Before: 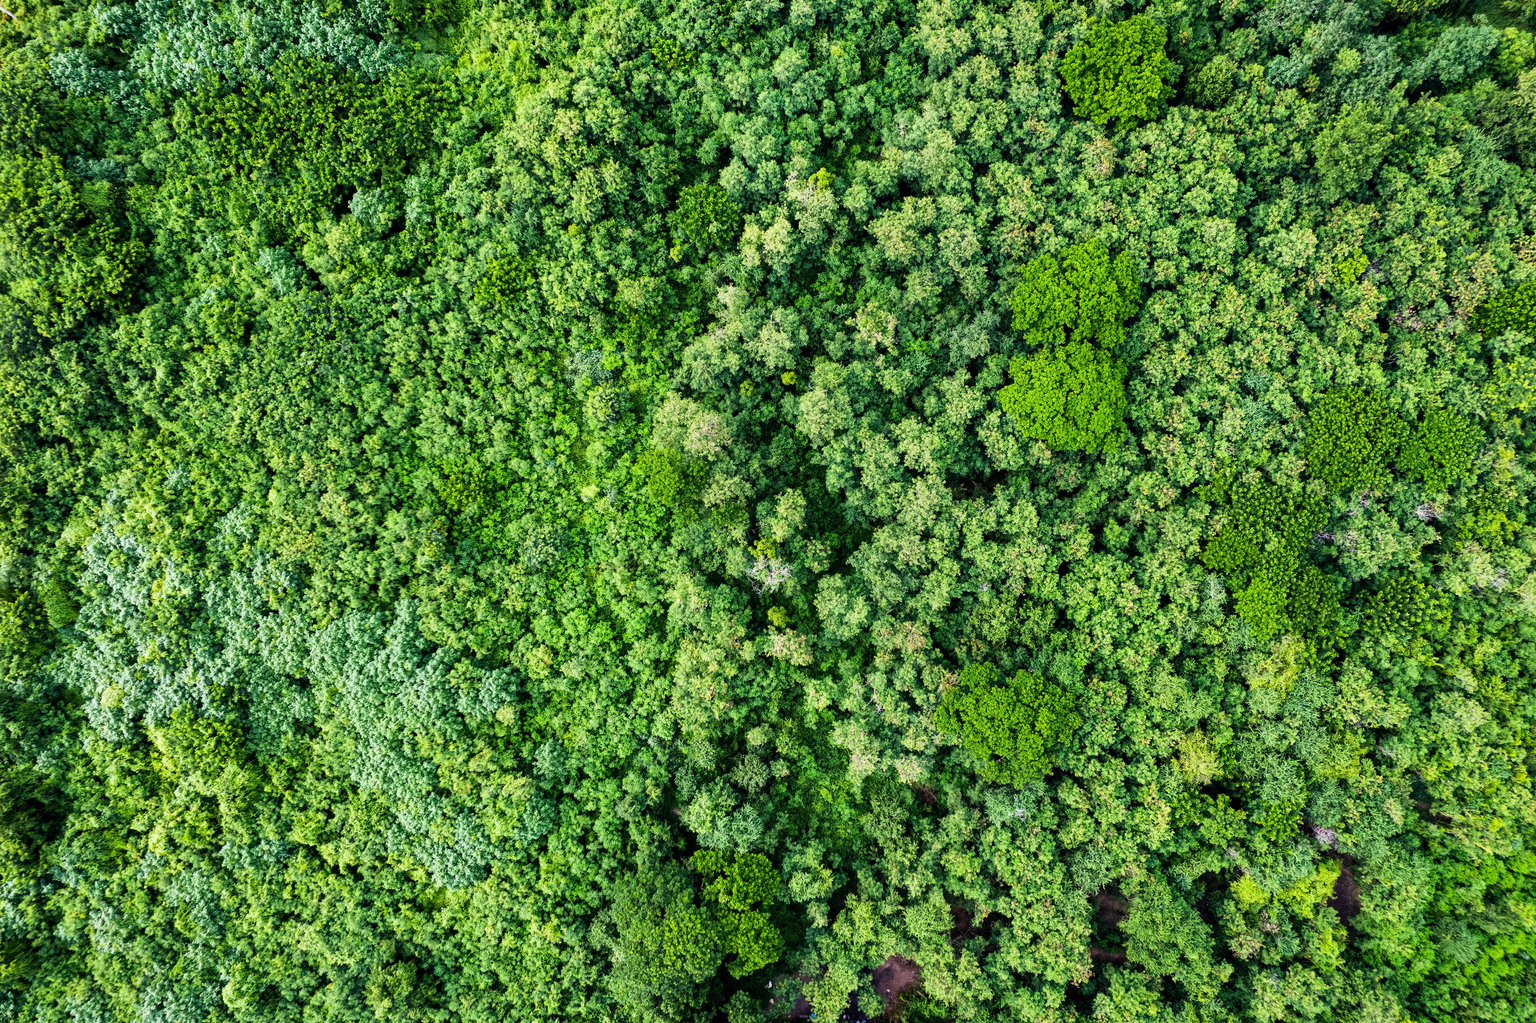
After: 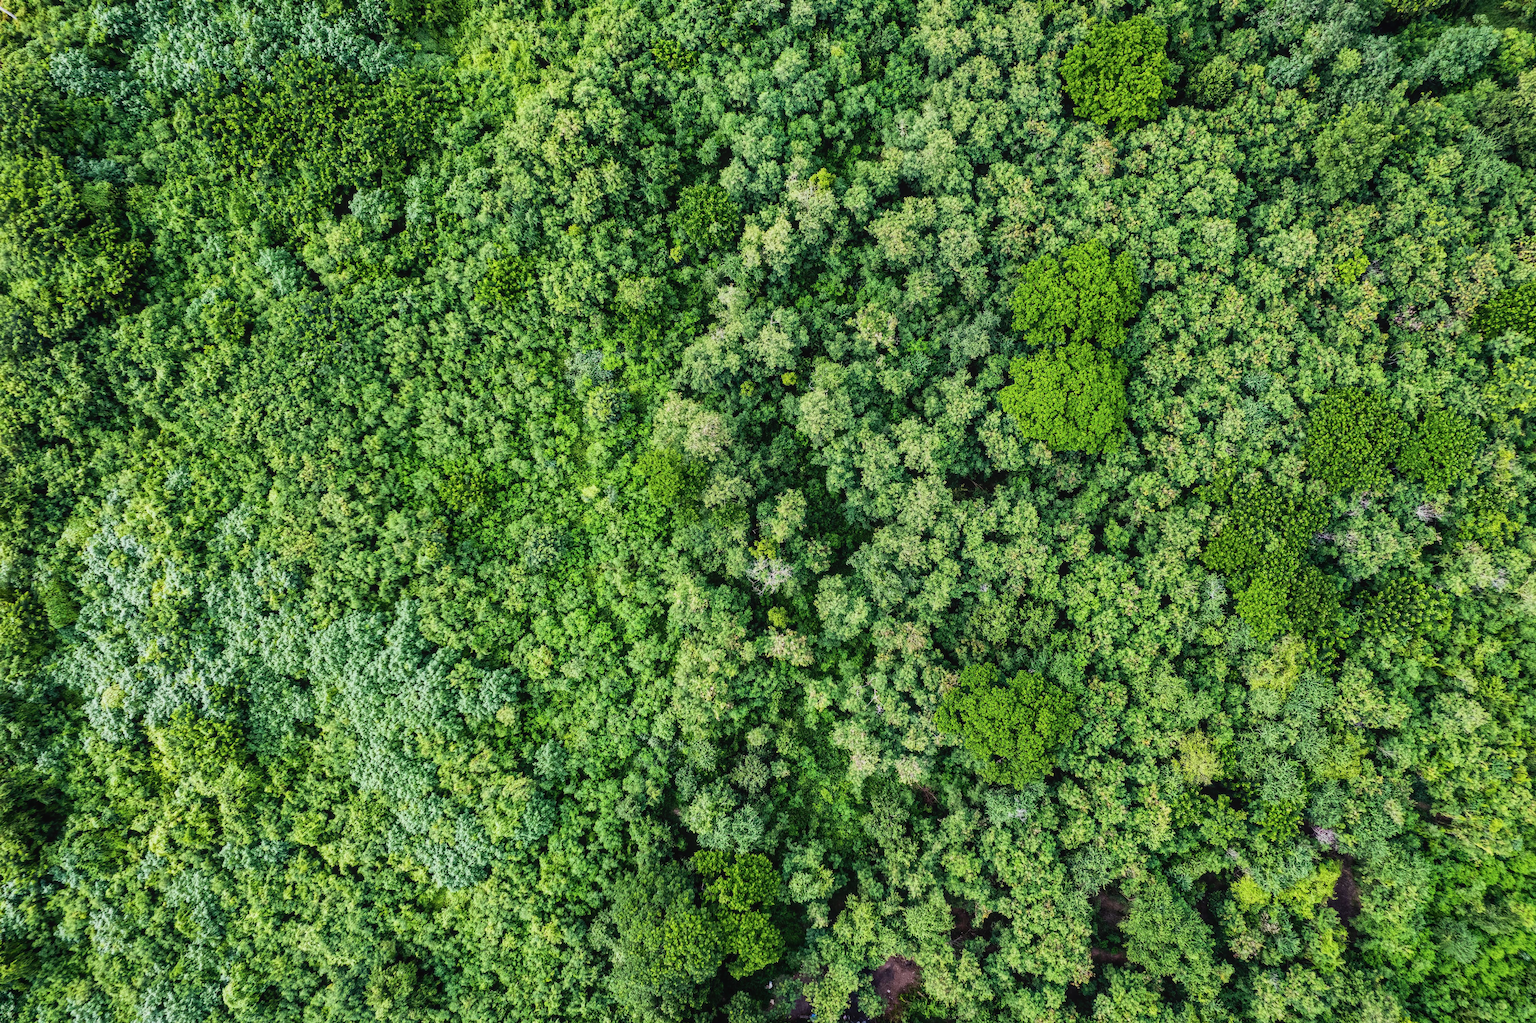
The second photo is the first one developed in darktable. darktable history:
contrast brightness saturation: contrast -0.08, brightness -0.04, saturation -0.11
white balance: red 1, blue 1
local contrast: detail 117%
